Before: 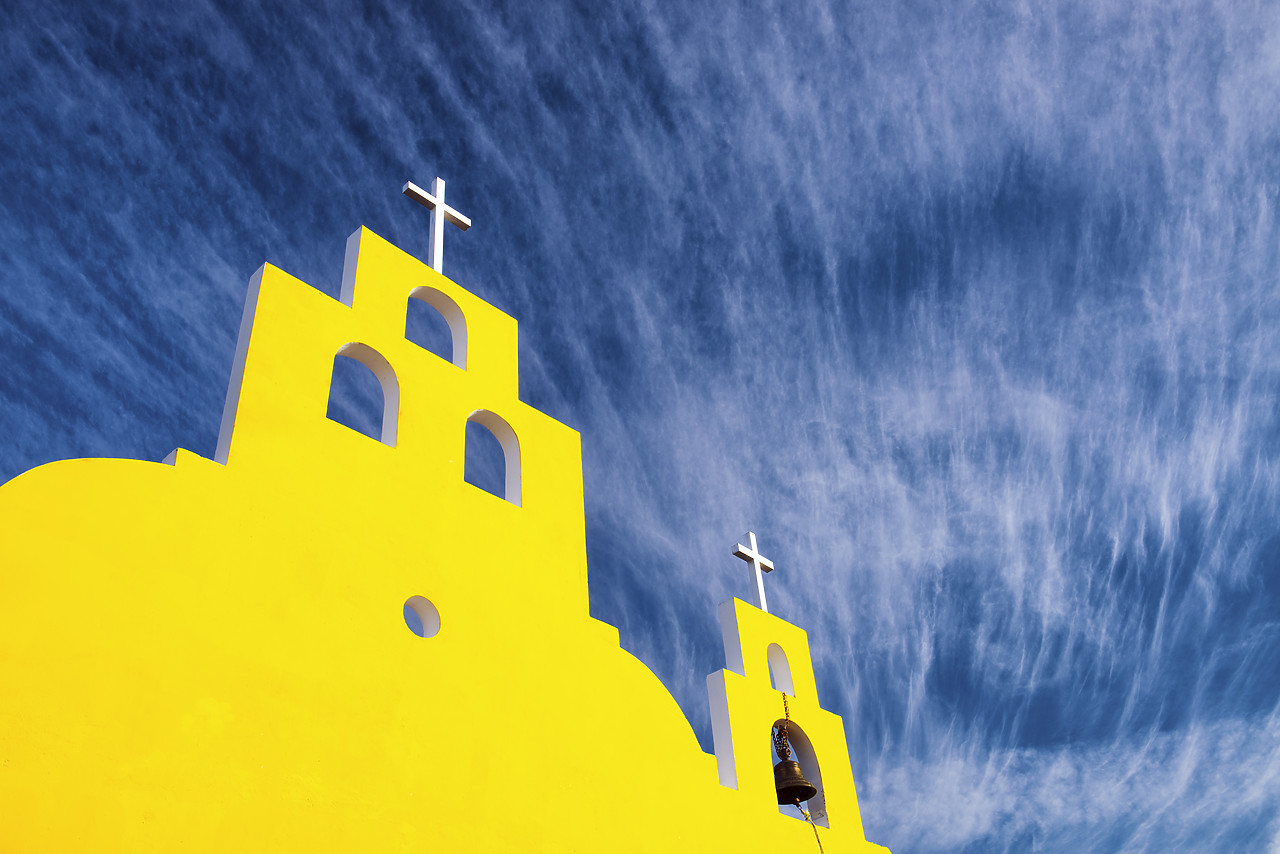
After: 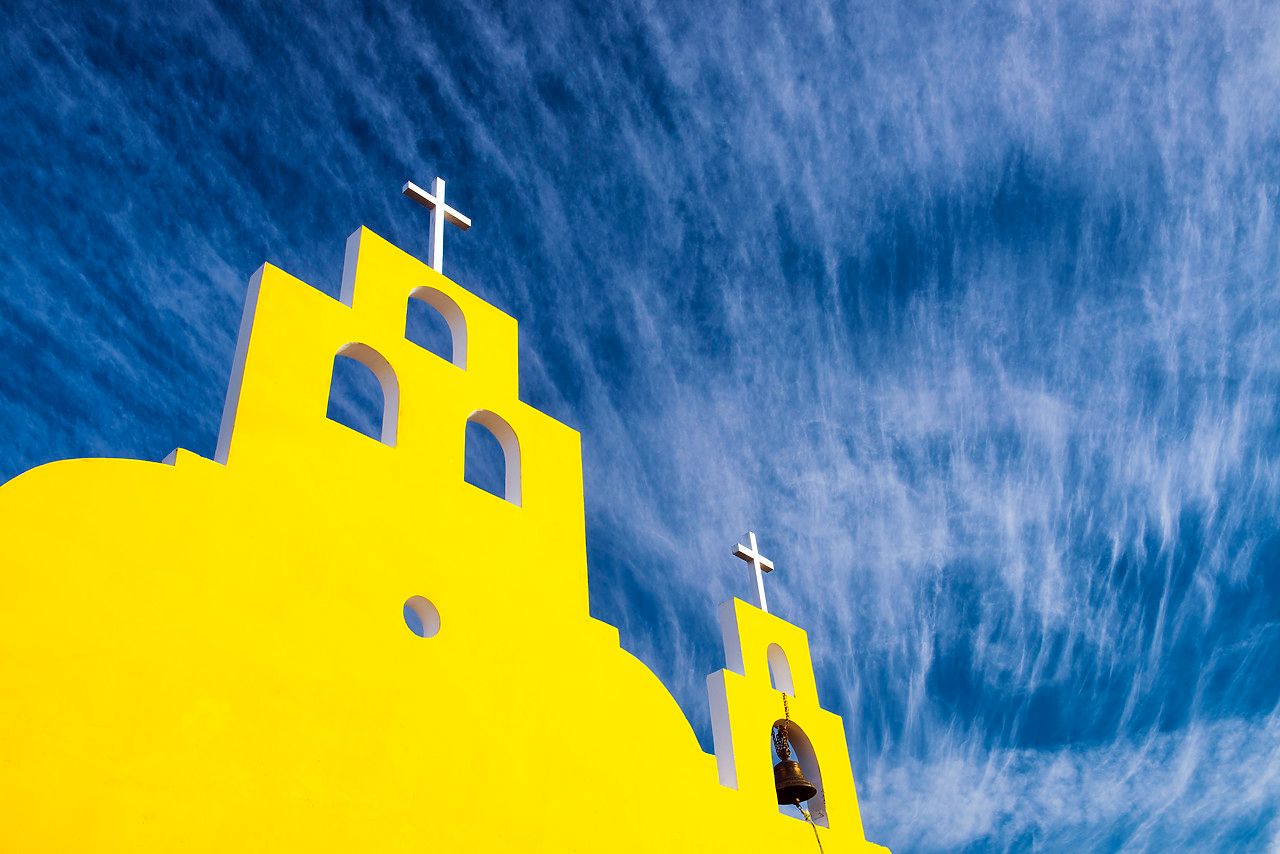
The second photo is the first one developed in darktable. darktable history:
color balance rgb: perceptual saturation grading › global saturation 0.301%, global vibrance 24.005%
